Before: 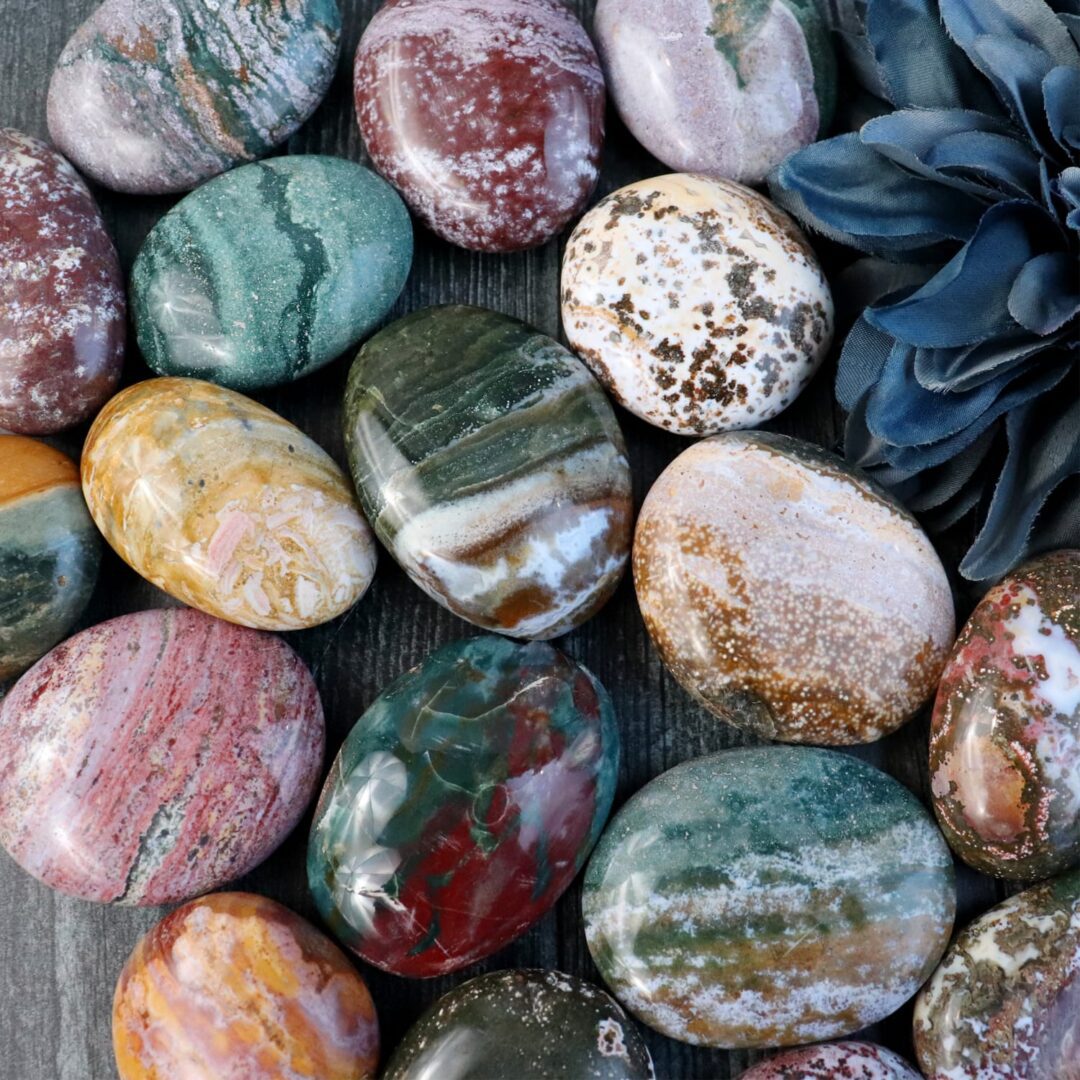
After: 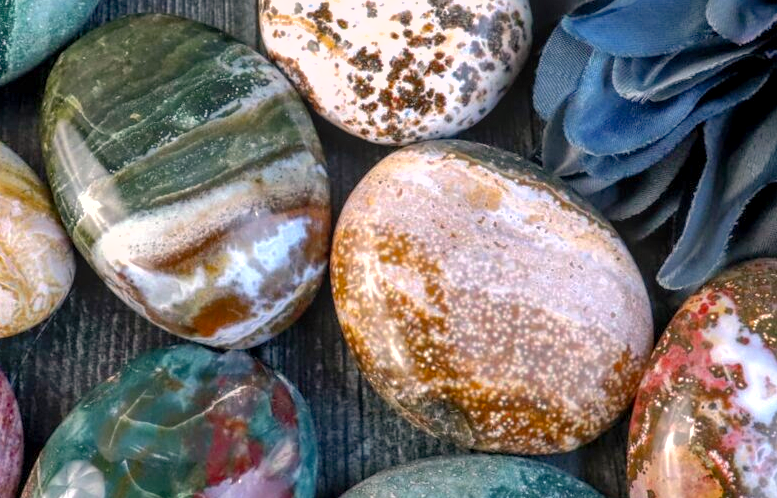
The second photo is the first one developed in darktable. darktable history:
crop and rotate: left 28.021%, top 27.028%, bottom 26.774%
shadows and highlights: on, module defaults
color correction: highlights a* 6.03, highlights b* 4.87
color balance rgb: perceptual saturation grading › global saturation 19.321%, global vibrance 15.504%
local contrast: highlights 5%, shadows 4%, detail 134%
exposure: exposure 0.407 EV, compensate highlight preservation false
